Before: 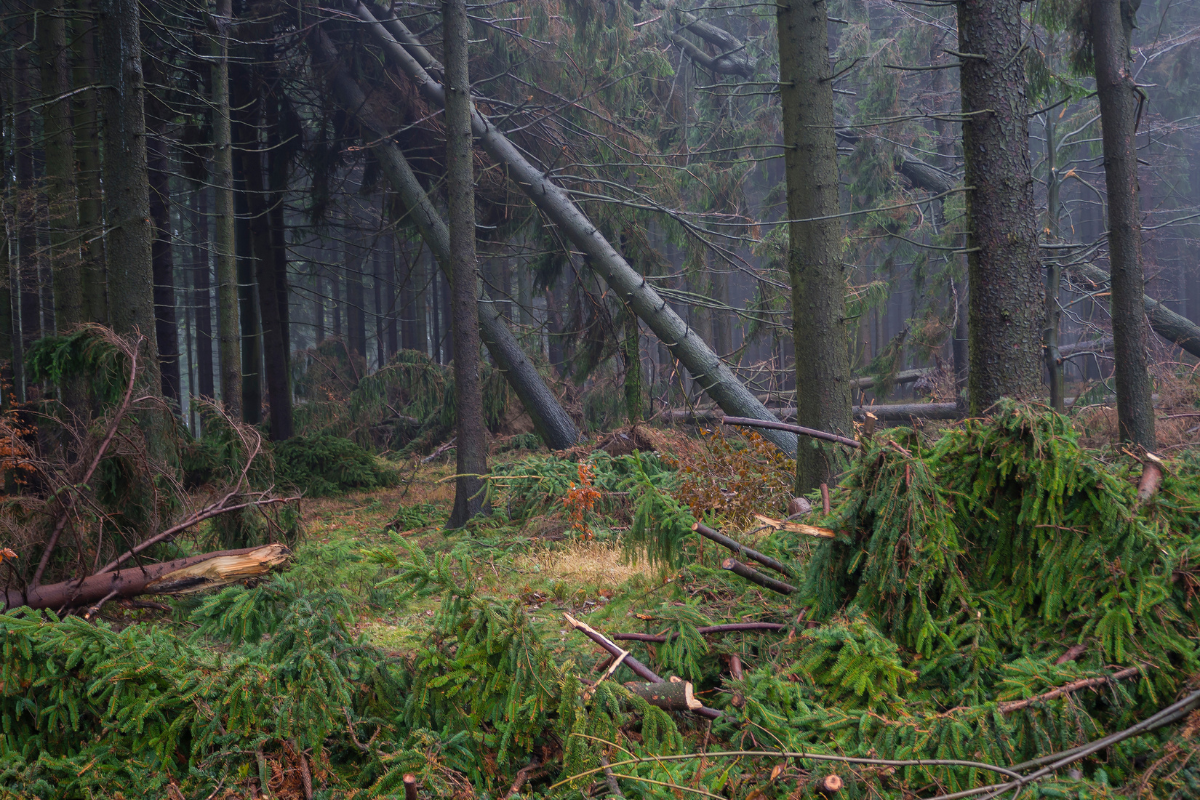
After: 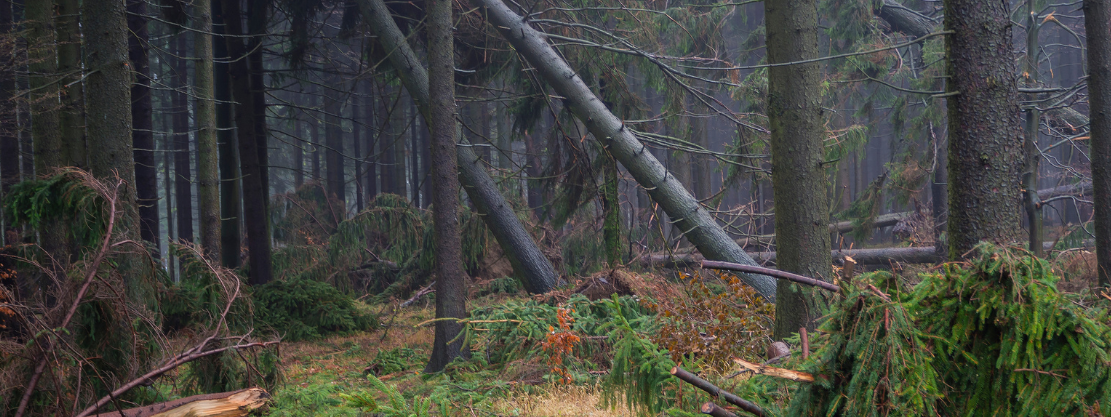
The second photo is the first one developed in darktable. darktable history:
crop: left 1.832%, top 19.527%, right 5.517%, bottom 28.243%
